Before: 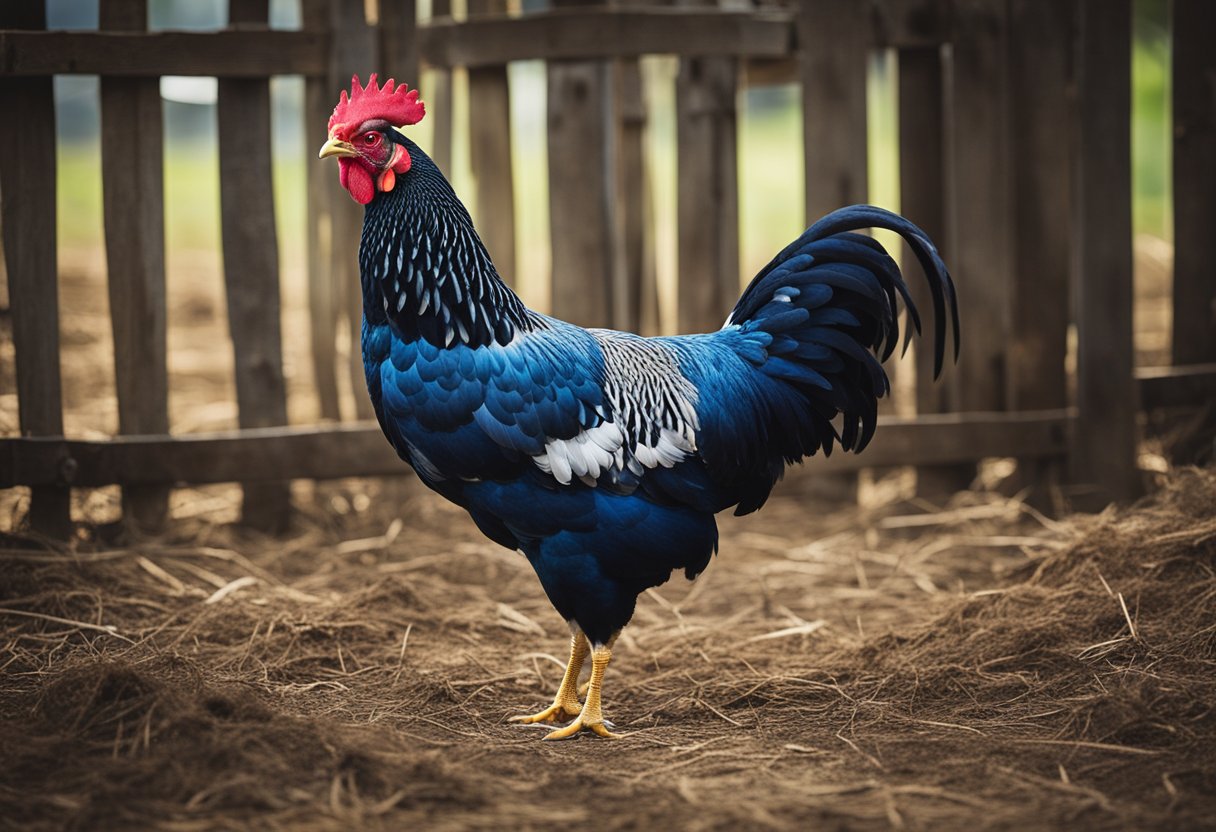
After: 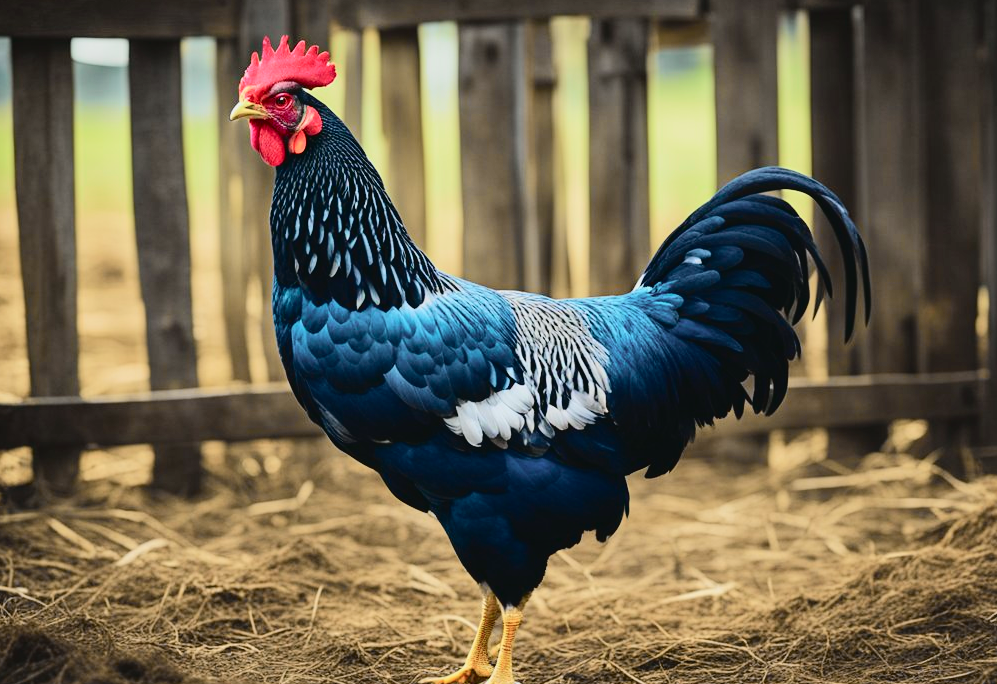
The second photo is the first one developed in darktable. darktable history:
shadows and highlights: shadows 22.78, highlights -48.41, soften with gaussian
tone equalizer: on, module defaults
crop and rotate: left 7.381%, top 4.573%, right 10.559%, bottom 13.179%
color balance rgb: shadows lift › chroma 0.999%, shadows lift › hue 116.05°, perceptual saturation grading › global saturation 0.575%
tone curve: curves: ch0 [(0, 0.022) (0.114, 0.083) (0.281, 0.315) (0.447, 0.557) (0.588, 0.711) (0.786, 0.839) (0.999, 0.949)]; ch1 [(0, 0) (0.389, 0.352) (0.458, 0.433) (0.486, 0.474) (0.509, 0.505) (0.535, 0.53) (0.555, 0.557) (0.586, 0.622) (0.677, 0.724) (1, 1)]; ch2 [(0, 0) (0.369, 0.388) (0.449, 0.431) (0.501, 0.5) (0.528, 0.52) (0.561, 0.59) (0.697, 0.721) (1, 1)], color space Lab, independent channels, preserve colors none
